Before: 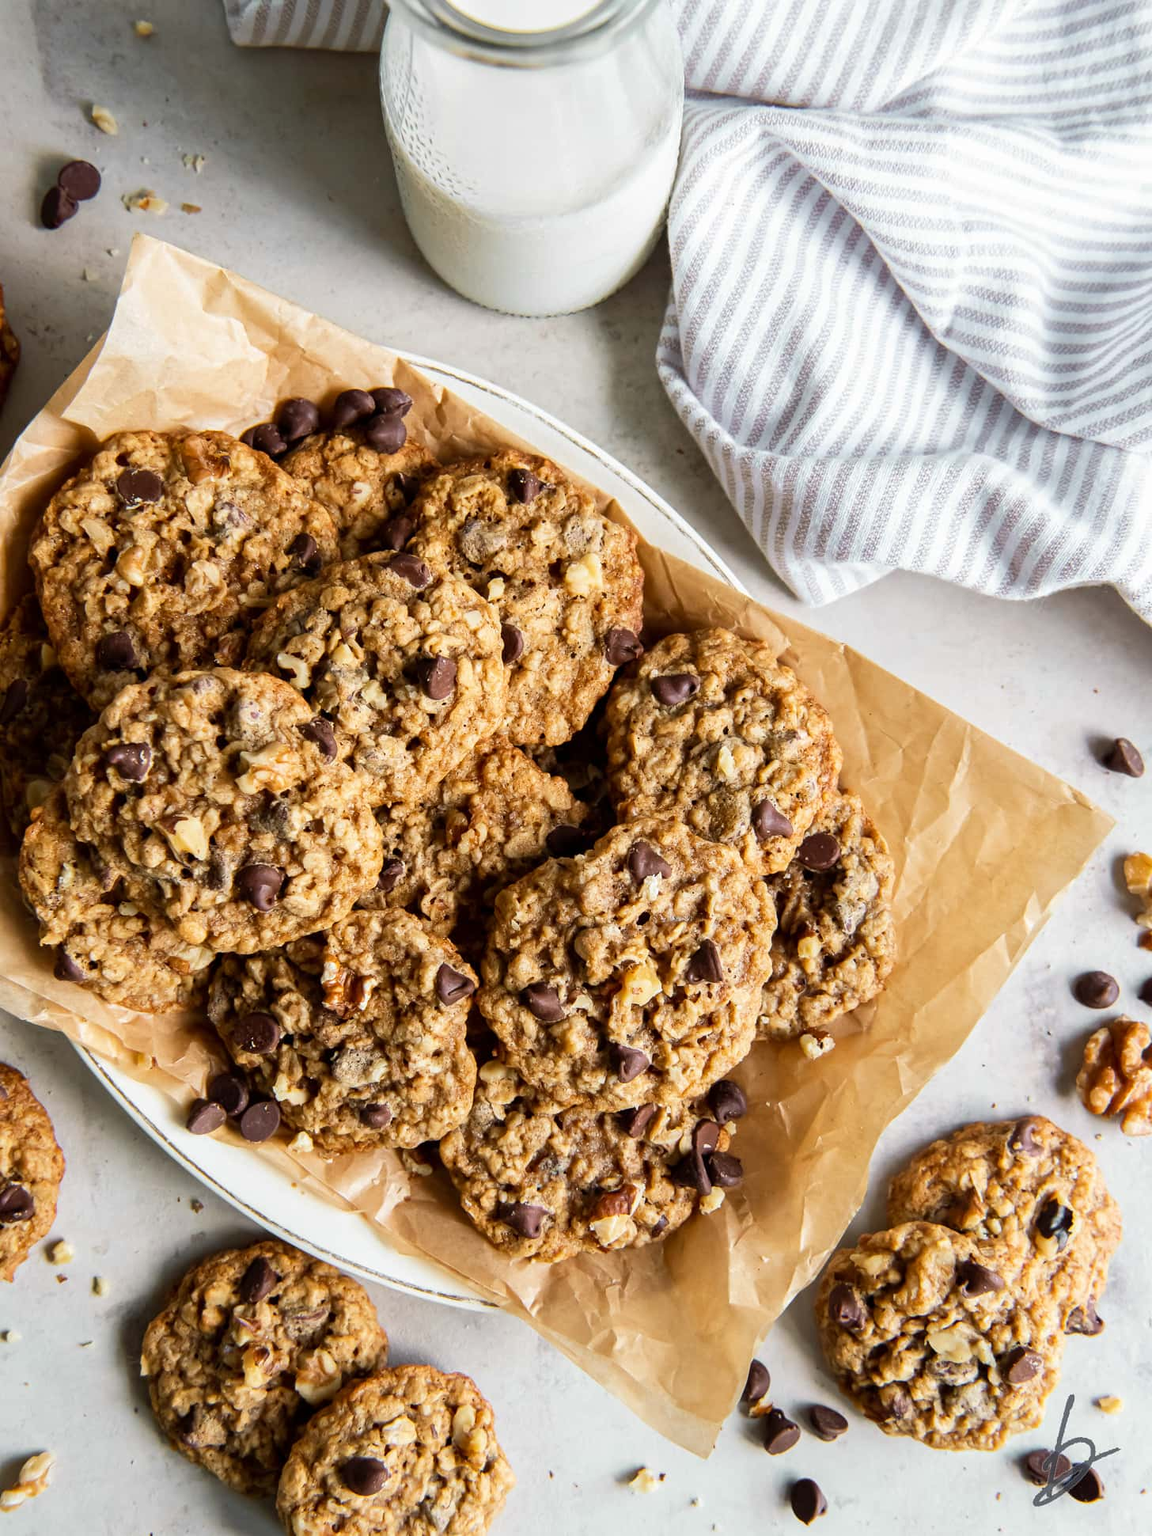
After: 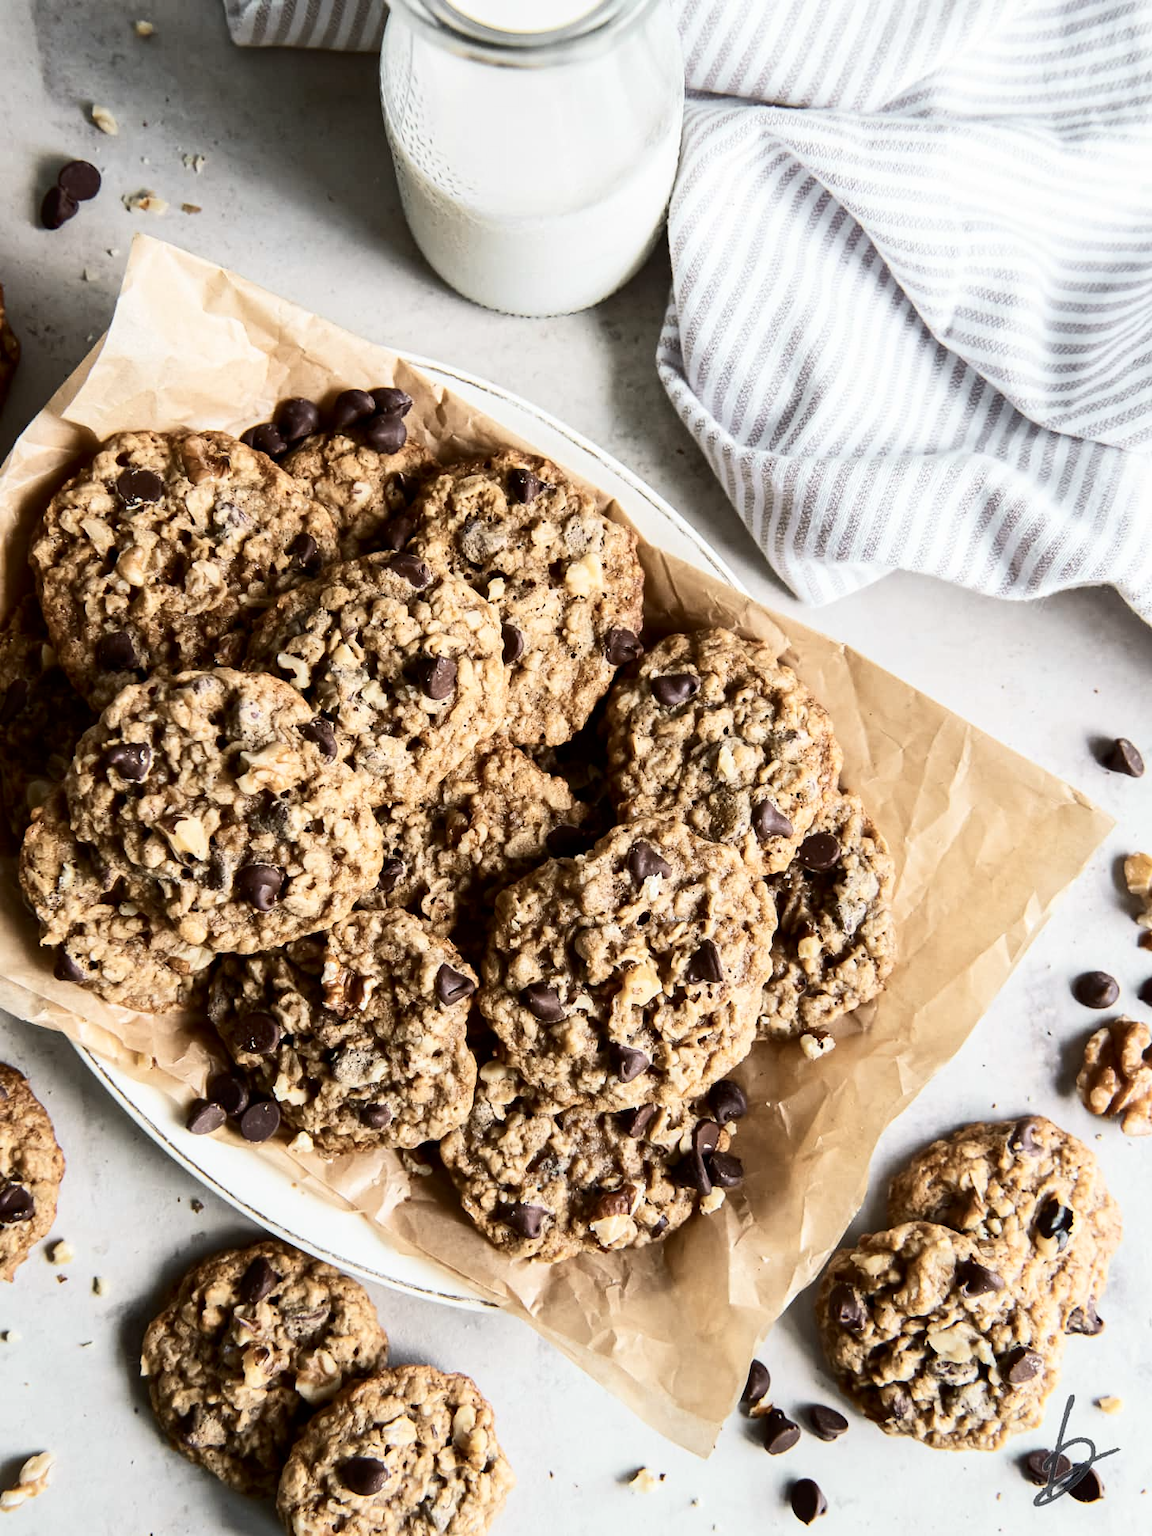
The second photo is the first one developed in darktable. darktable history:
contrast brightness saturation: contrast 0.249, saturation -0.305
